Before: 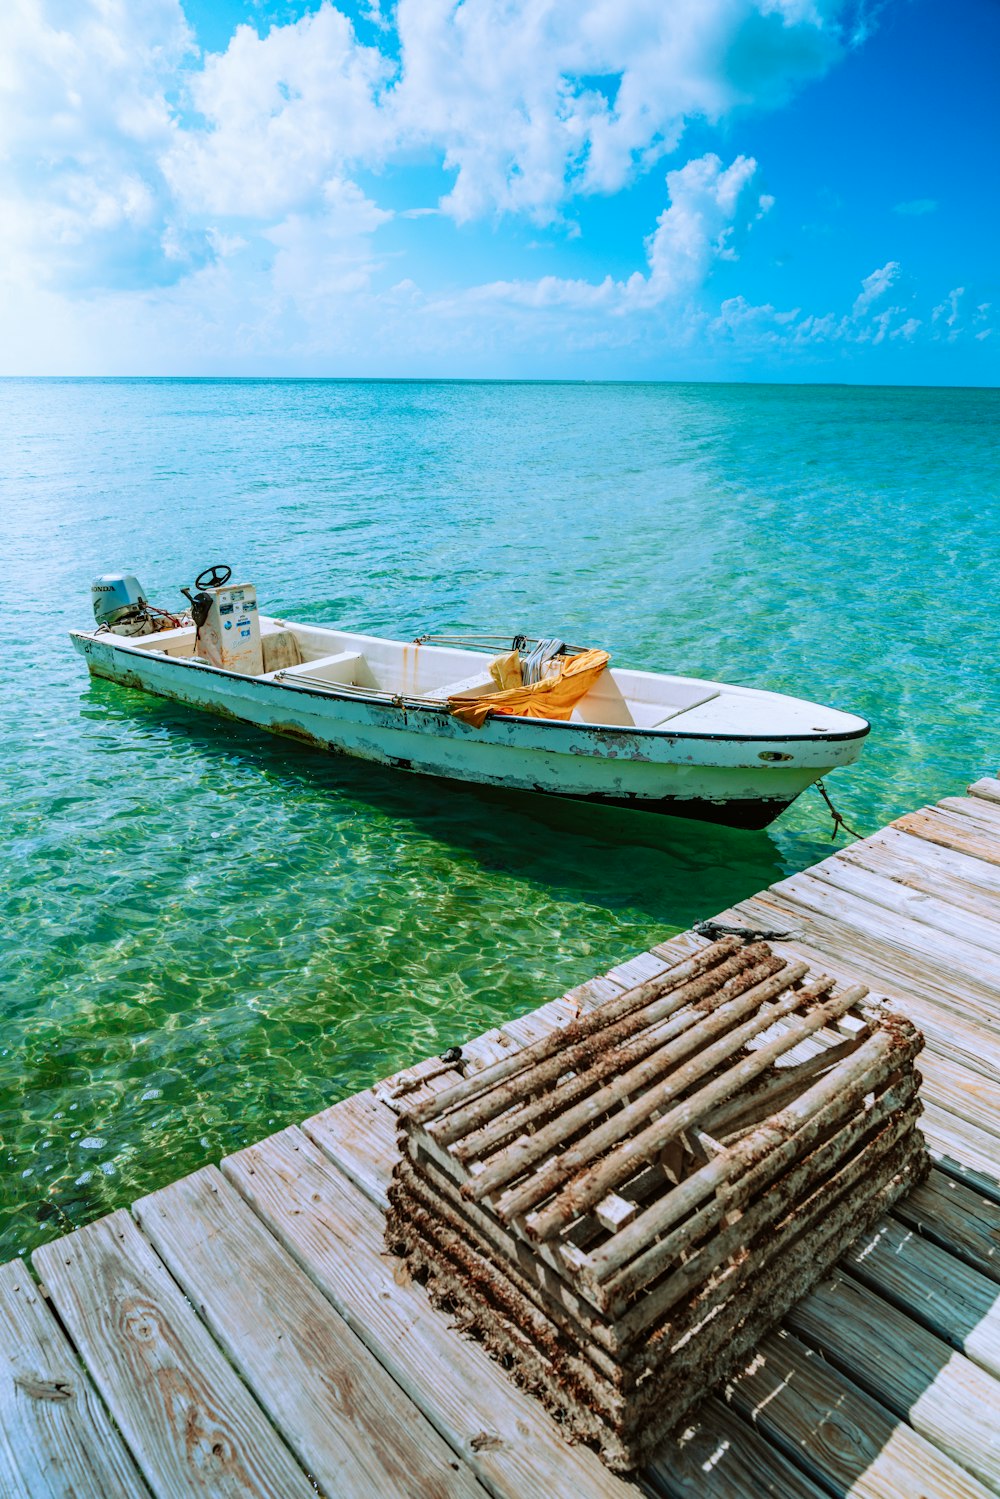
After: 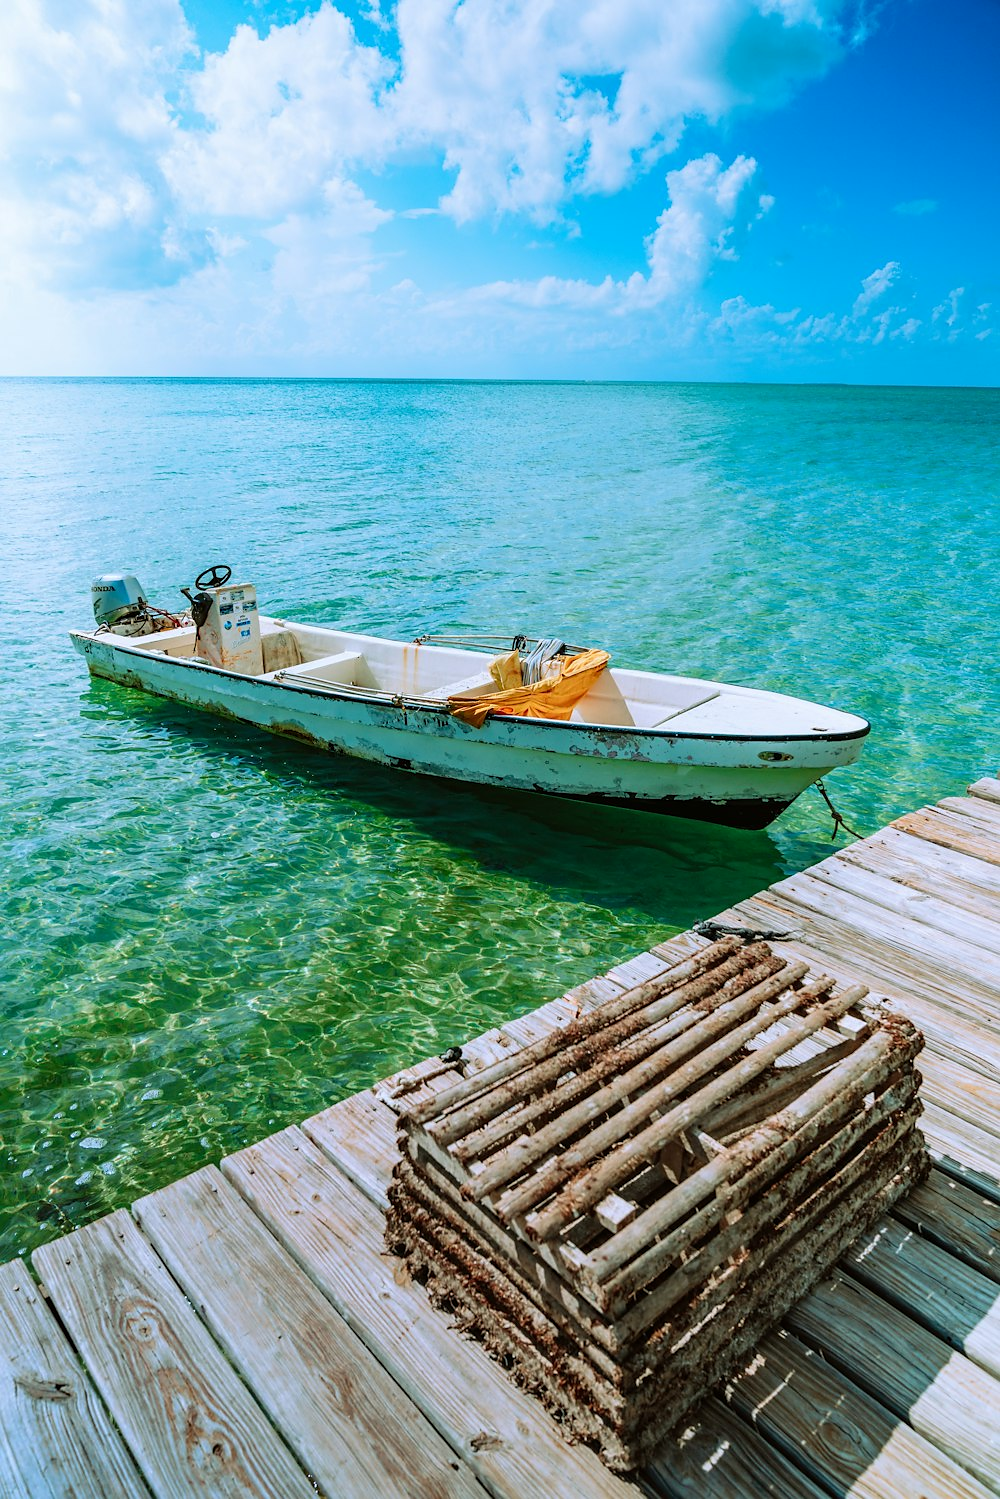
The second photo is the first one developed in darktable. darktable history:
sharpen: radius 1.027, threshold 1.12
